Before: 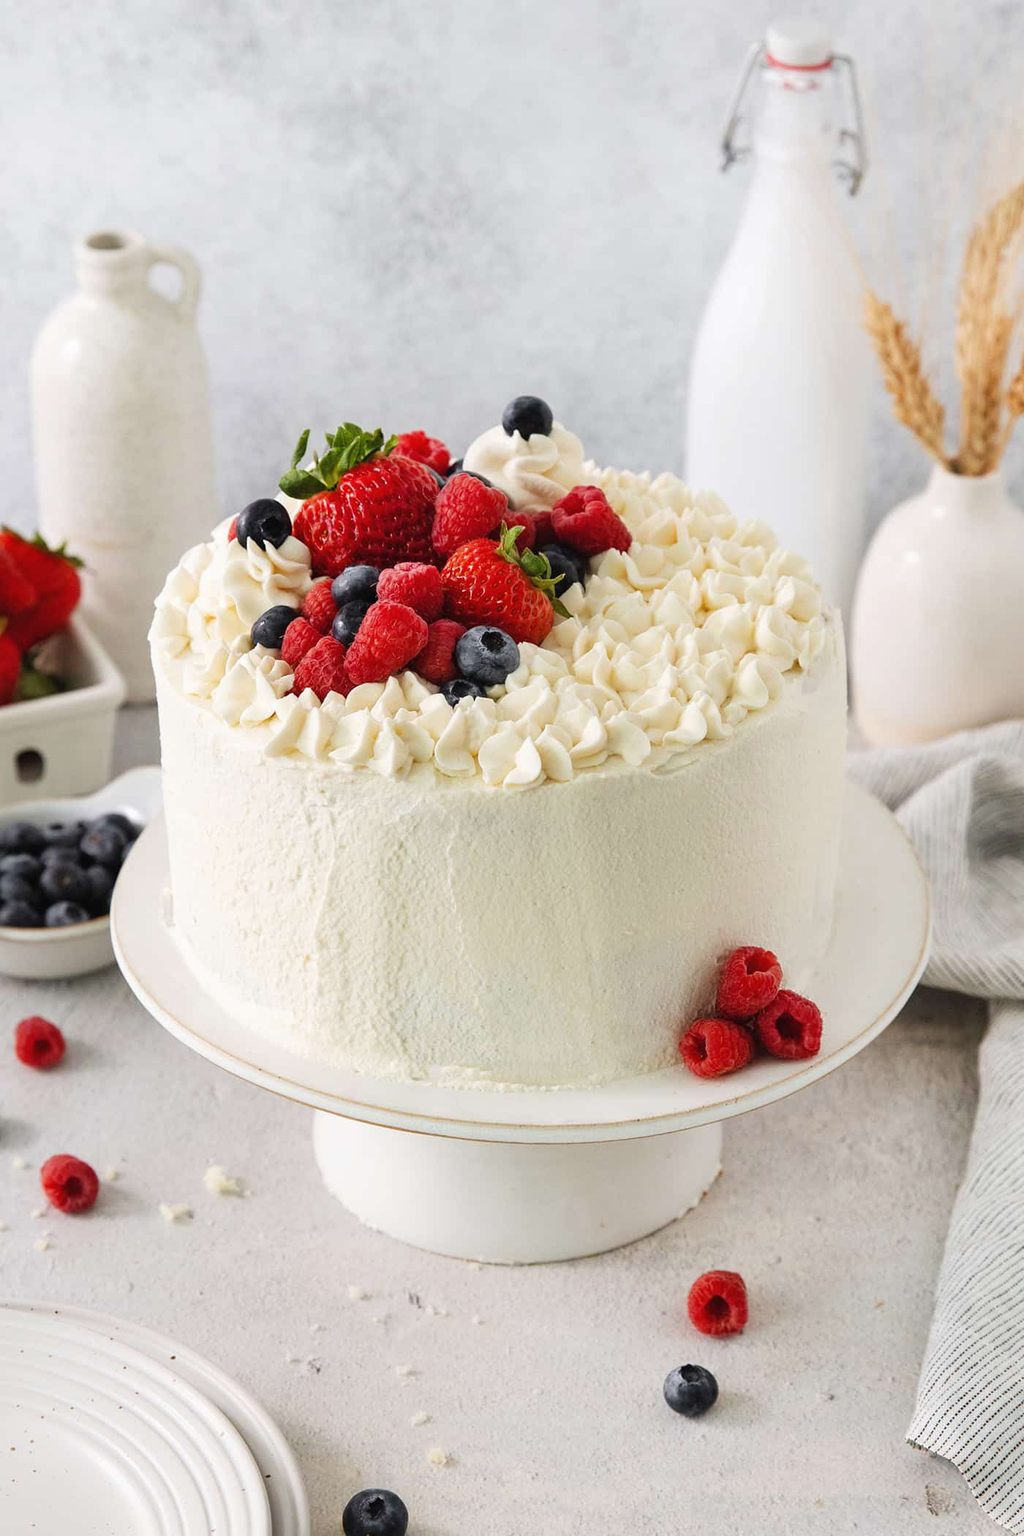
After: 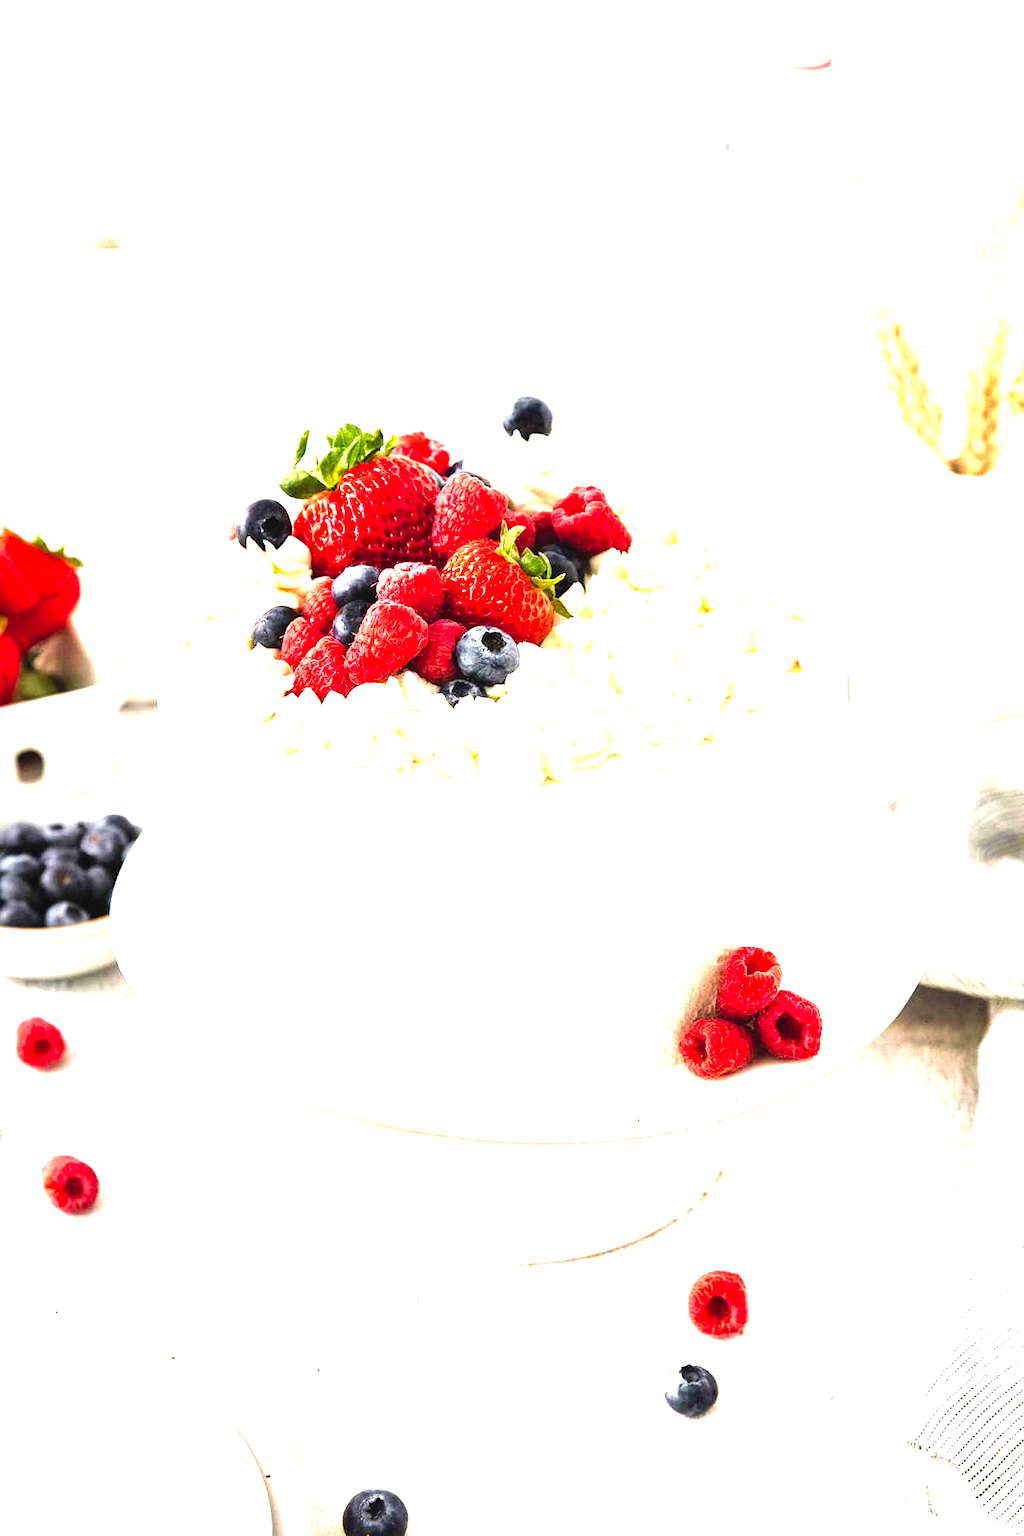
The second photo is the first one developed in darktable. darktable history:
levels: levels [0, 0.281, 0.562]
velvia: on, module defaults
